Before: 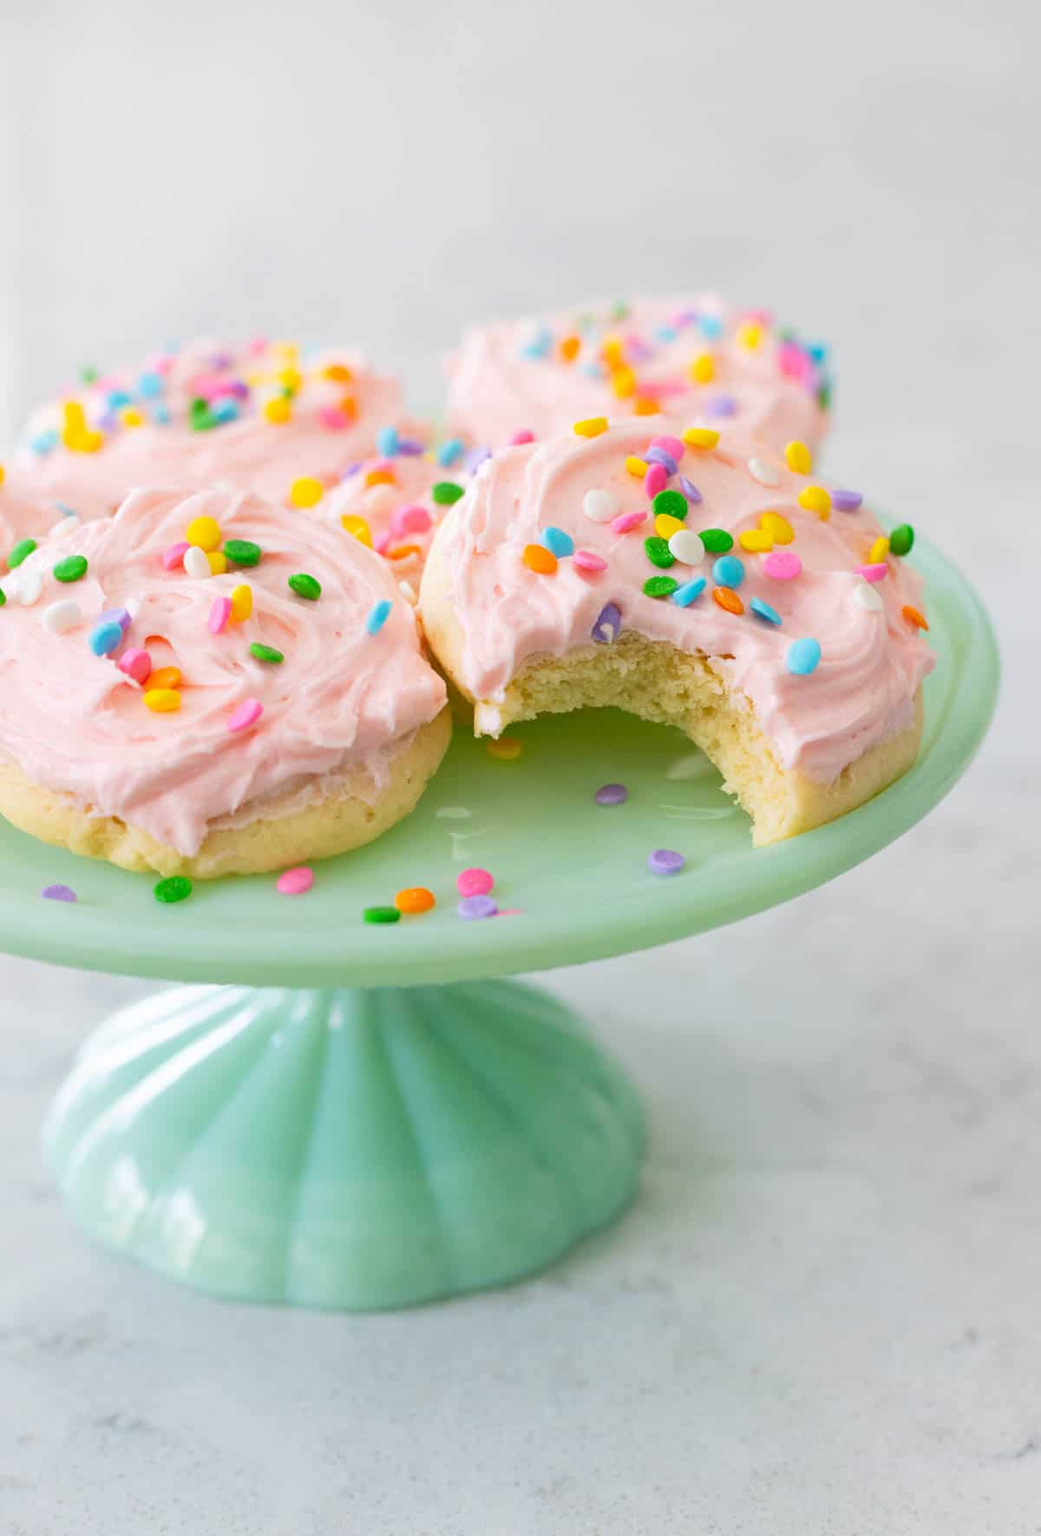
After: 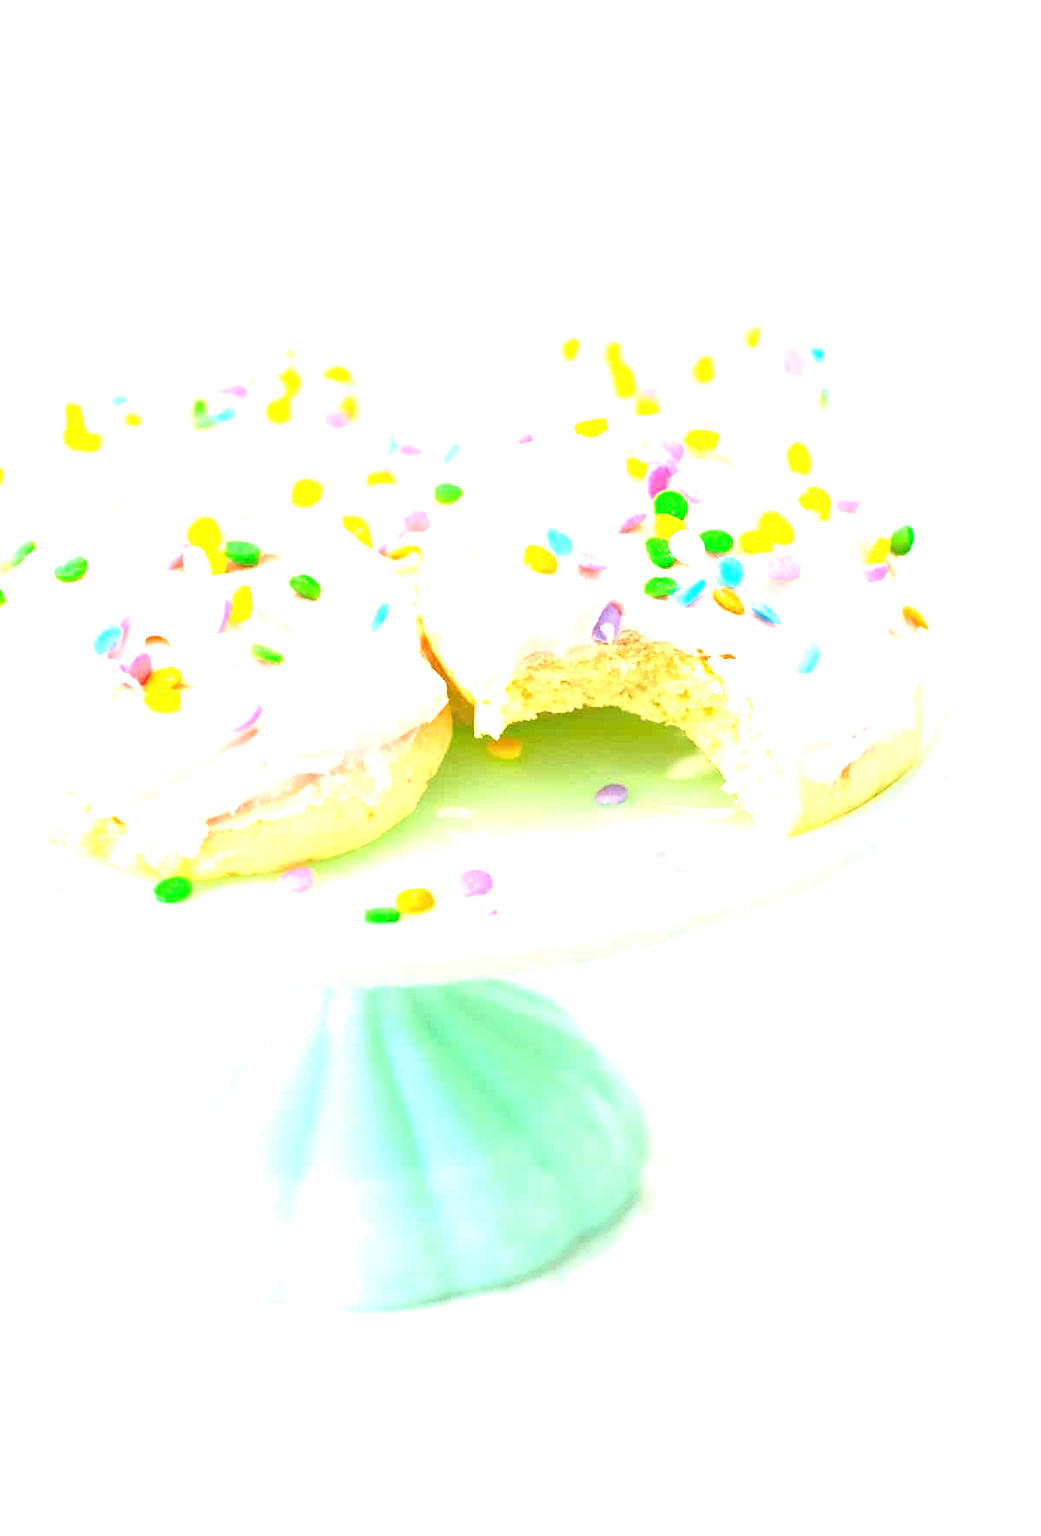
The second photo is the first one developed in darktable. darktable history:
exposure: black level correction 0, exposure 2 EV, compensate exposure bias true, compensate highlight preservation false
